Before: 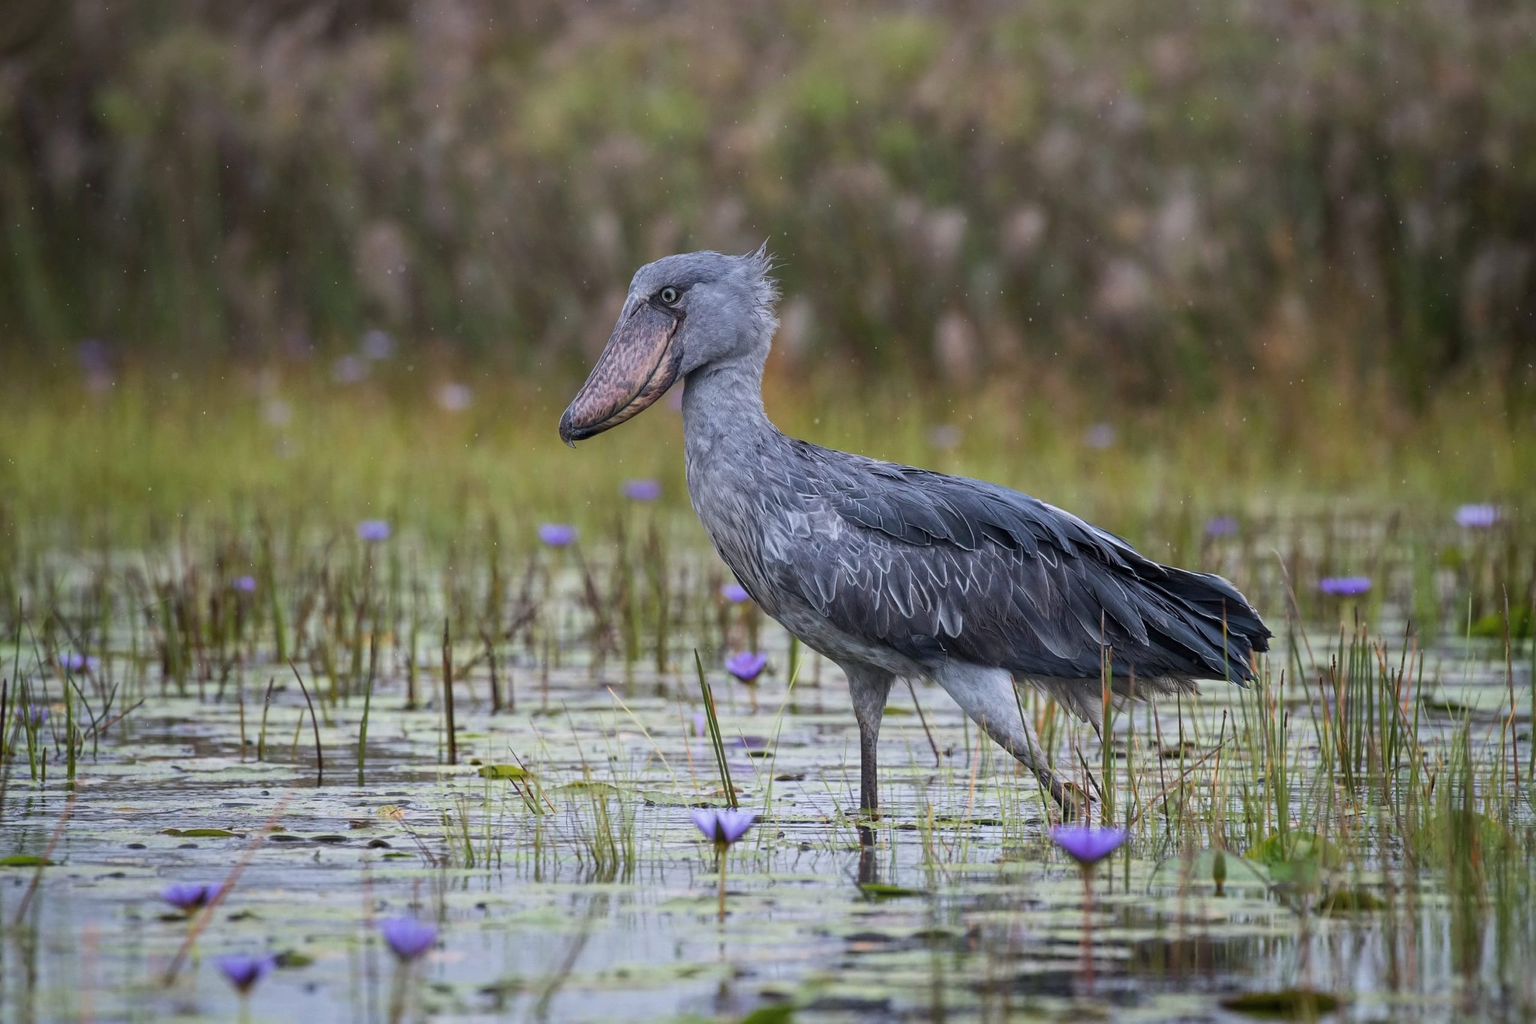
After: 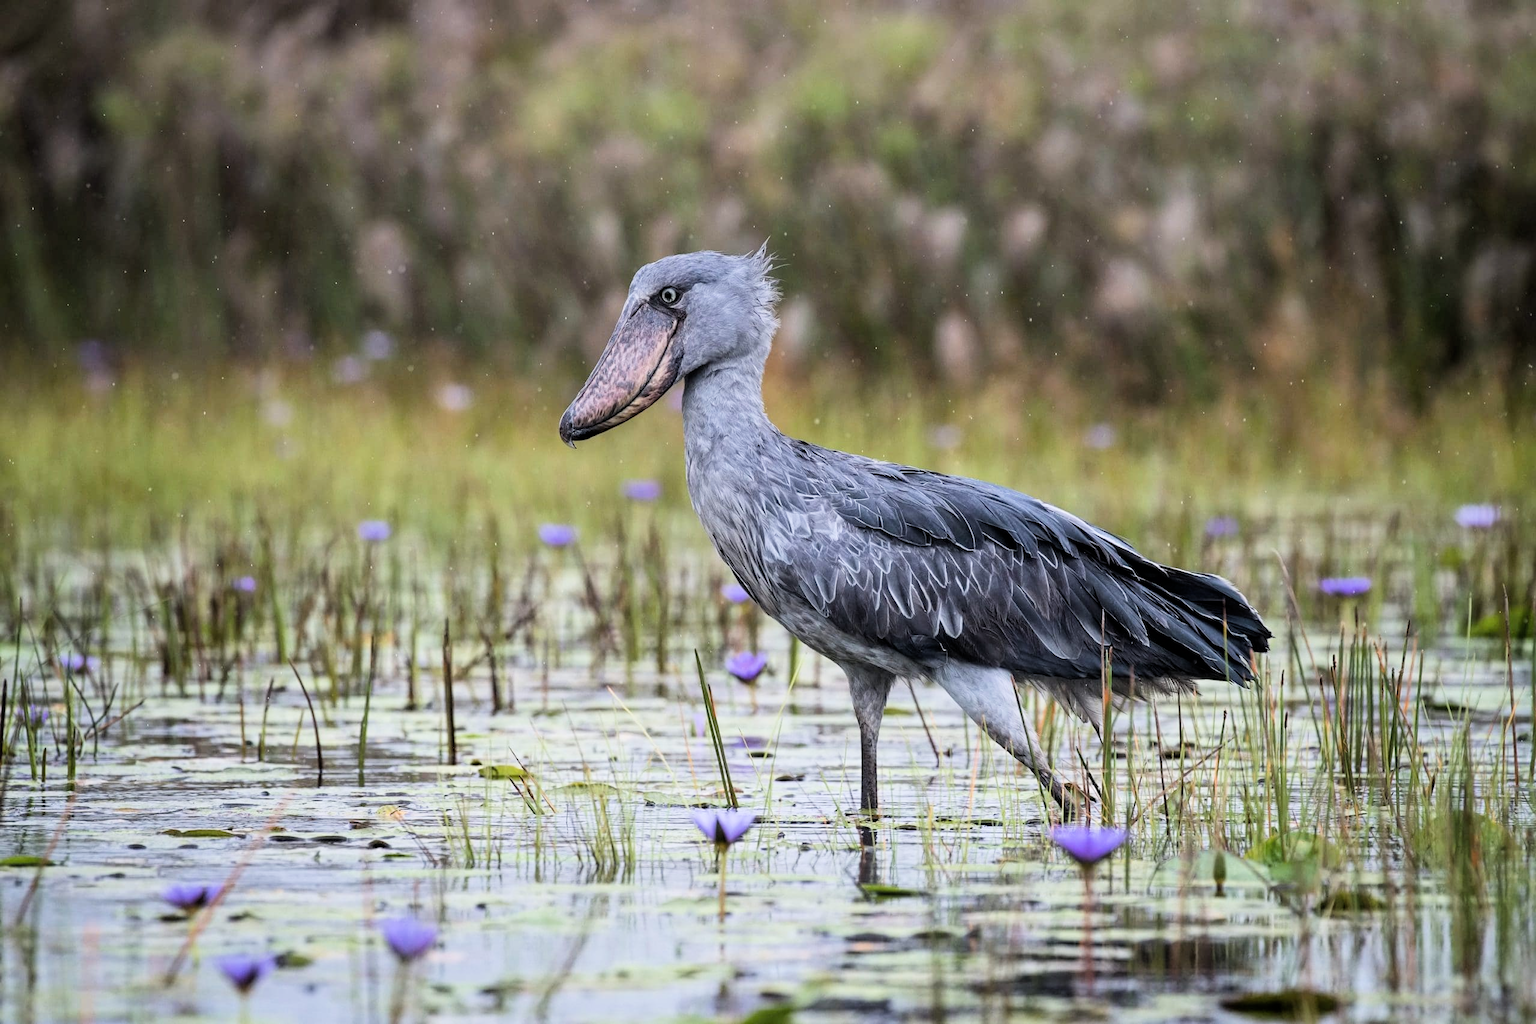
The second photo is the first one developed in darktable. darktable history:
filmic rgb: black relative exposure -16 EV, white relative exposure 6.29 EV, hardness 5.1, contrast 1.35
exposure: exposure 0.566 EV, compensate highlight preservation false
